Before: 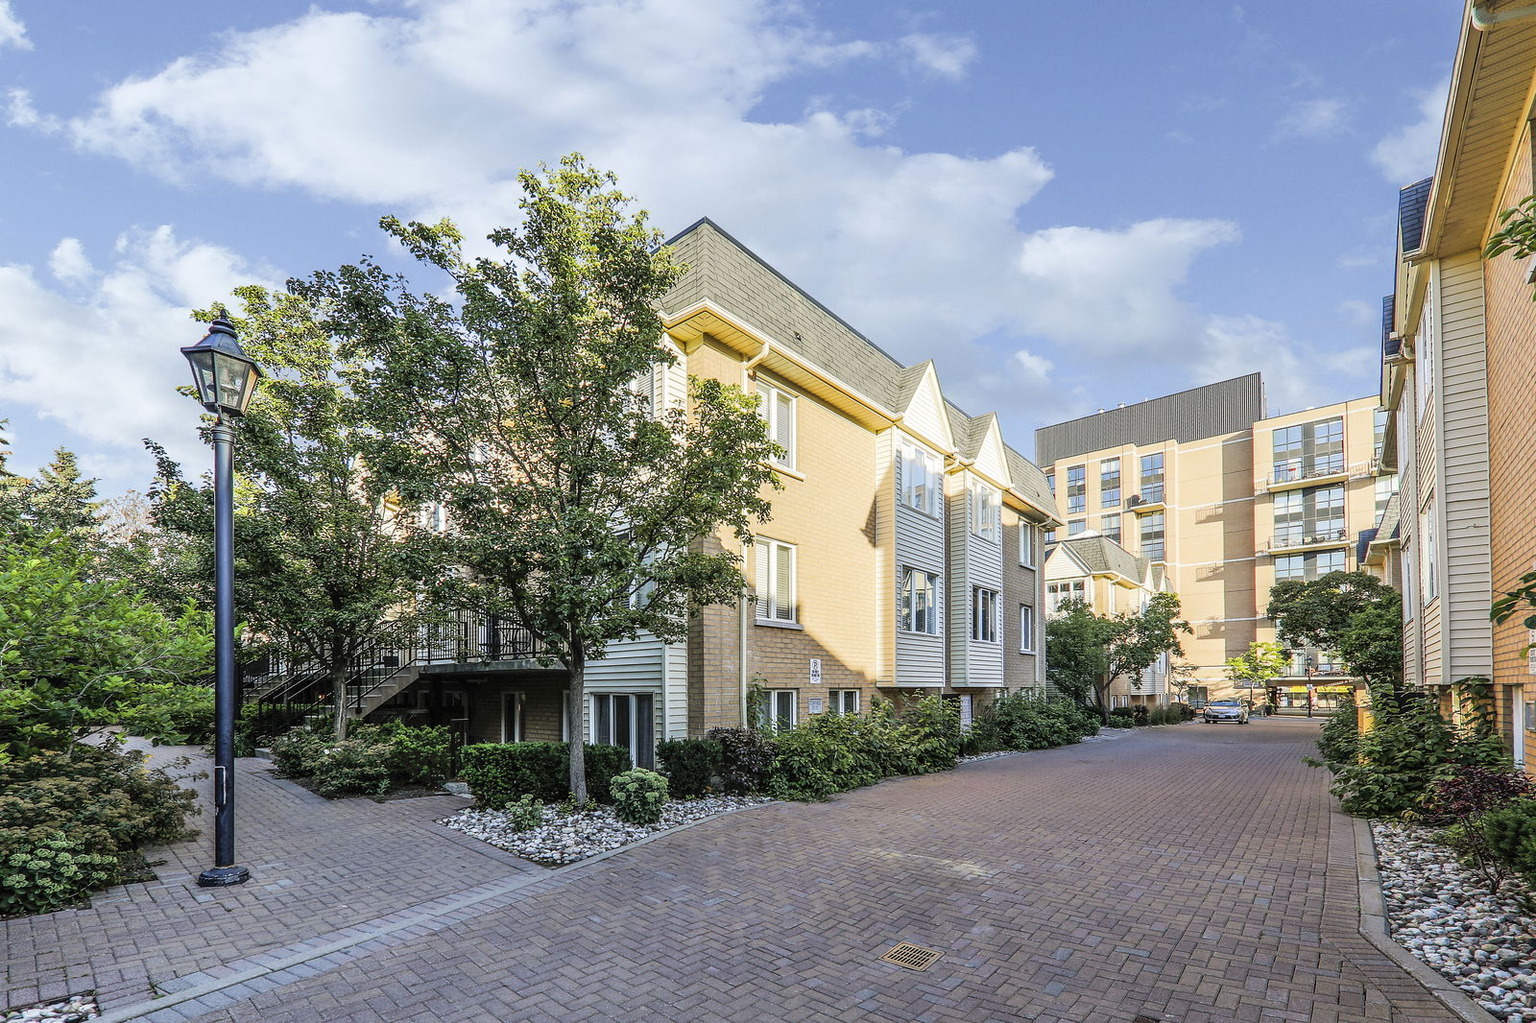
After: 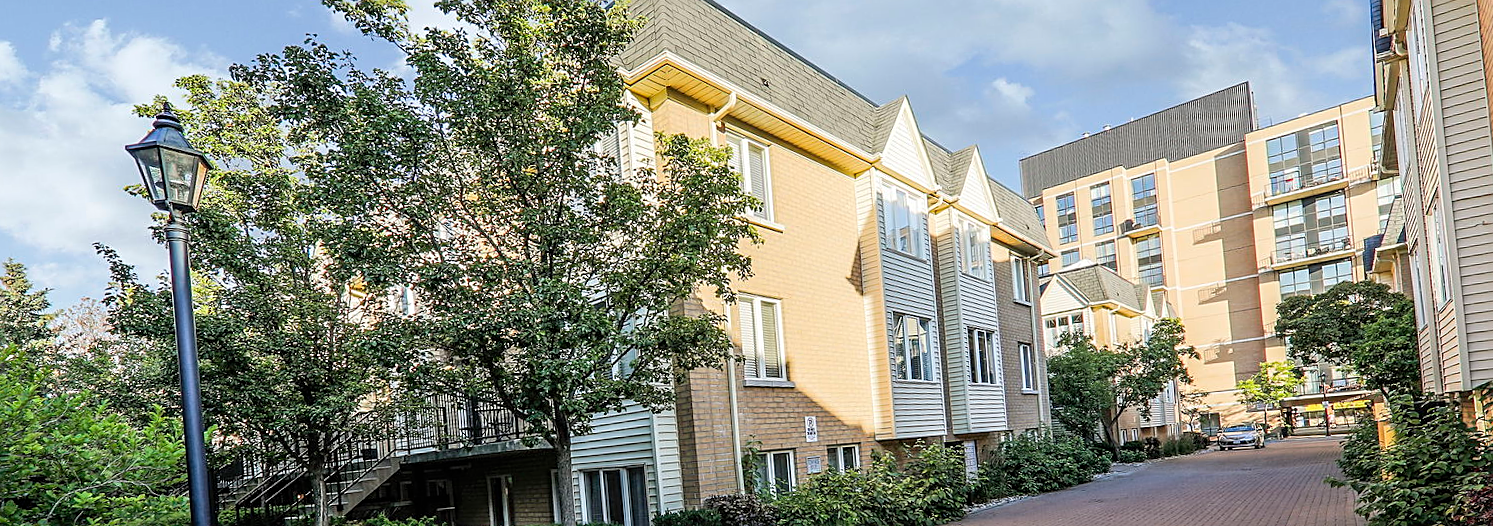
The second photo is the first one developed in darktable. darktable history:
crop and rotate: top 23.043%, bottom 23.437%
sharpen: on, module defaults
rotate and perspective: rotation -4.57°, crop left 0.054, crop right 0.944, crop top 0.087, crop bottom 0.914
